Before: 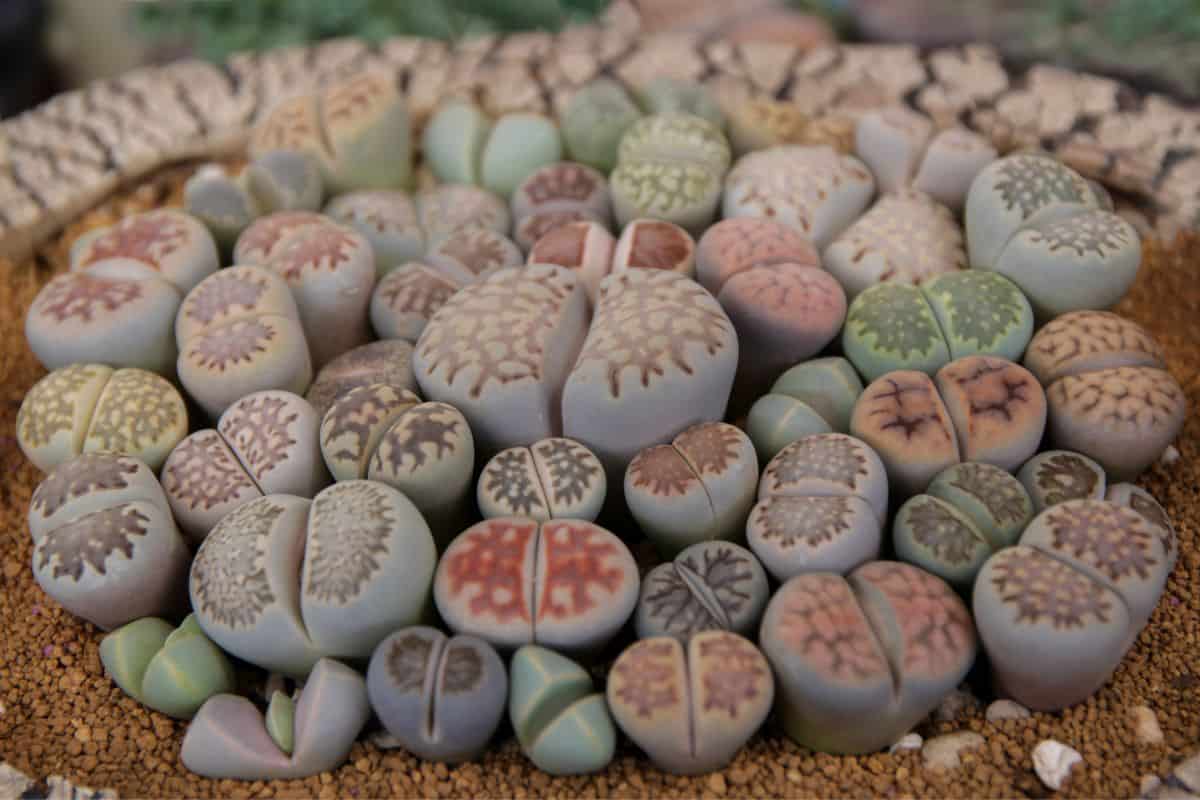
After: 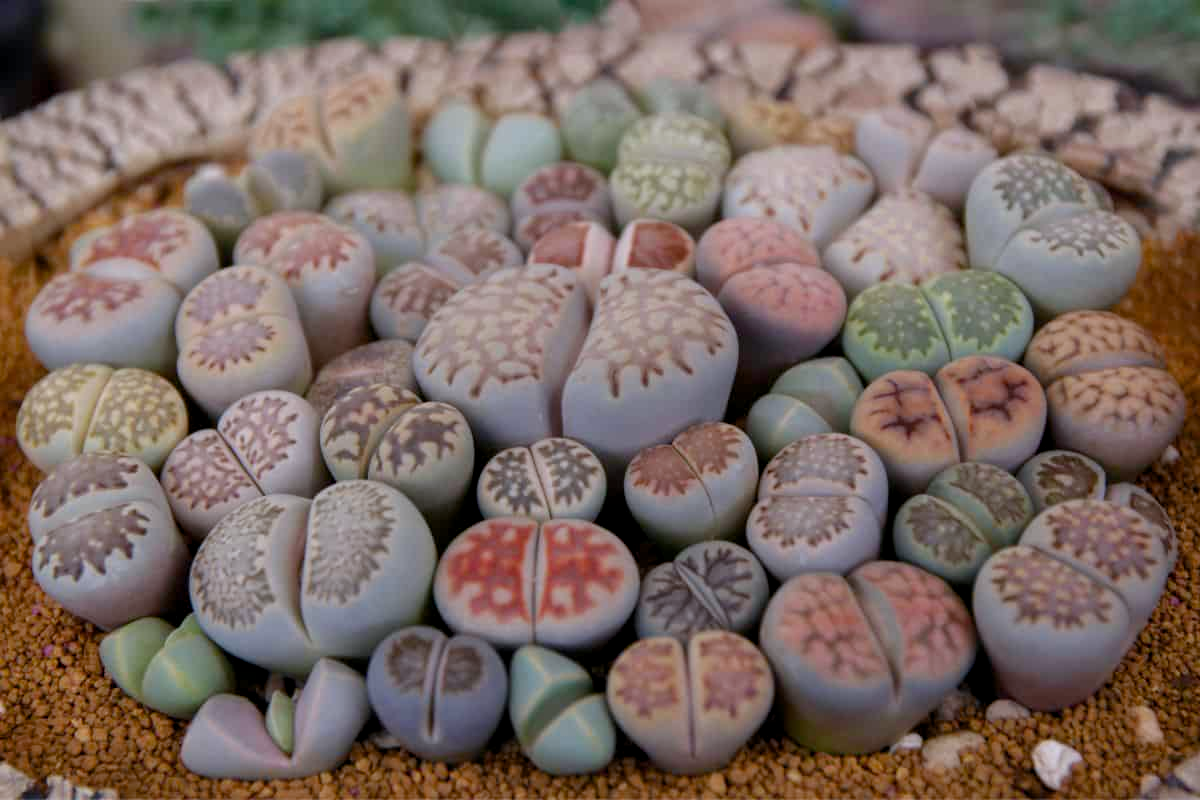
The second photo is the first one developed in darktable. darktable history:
color calibration: illuminant as shot in camera, x 0.358, y 0.373, temperature 4628.91 K
color balance rgb: shadows lift › hue 85.41°, global offset › luminance -0.253%, perceptual saturation grading › global saturation 20%, perceptual saturation grading › highlights -25.875%, perceptual saturation grading › shadows 24.011%
